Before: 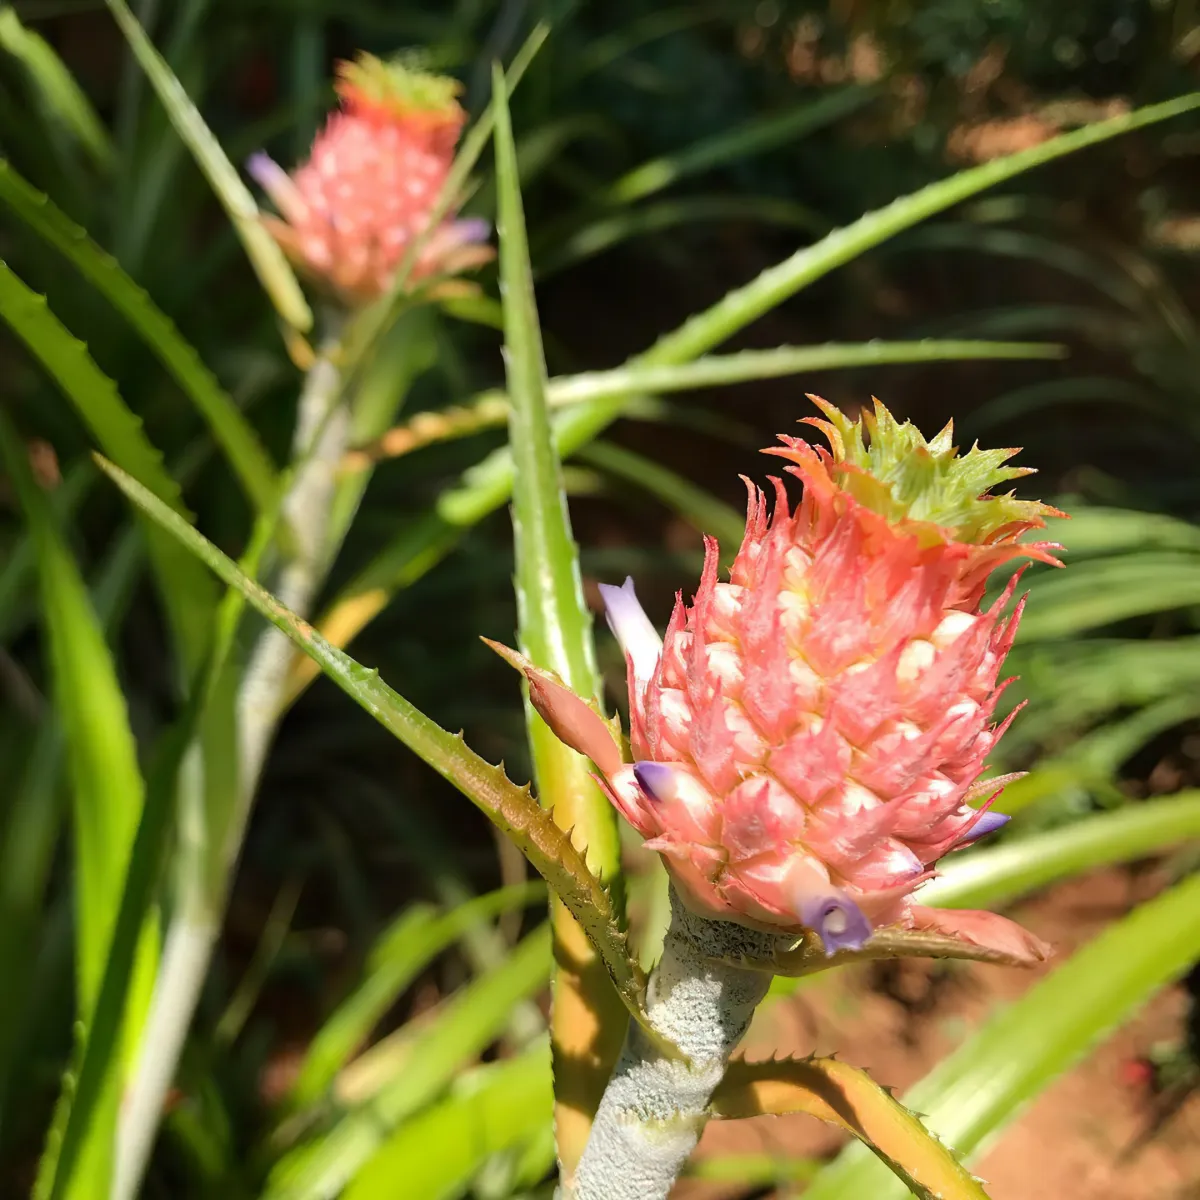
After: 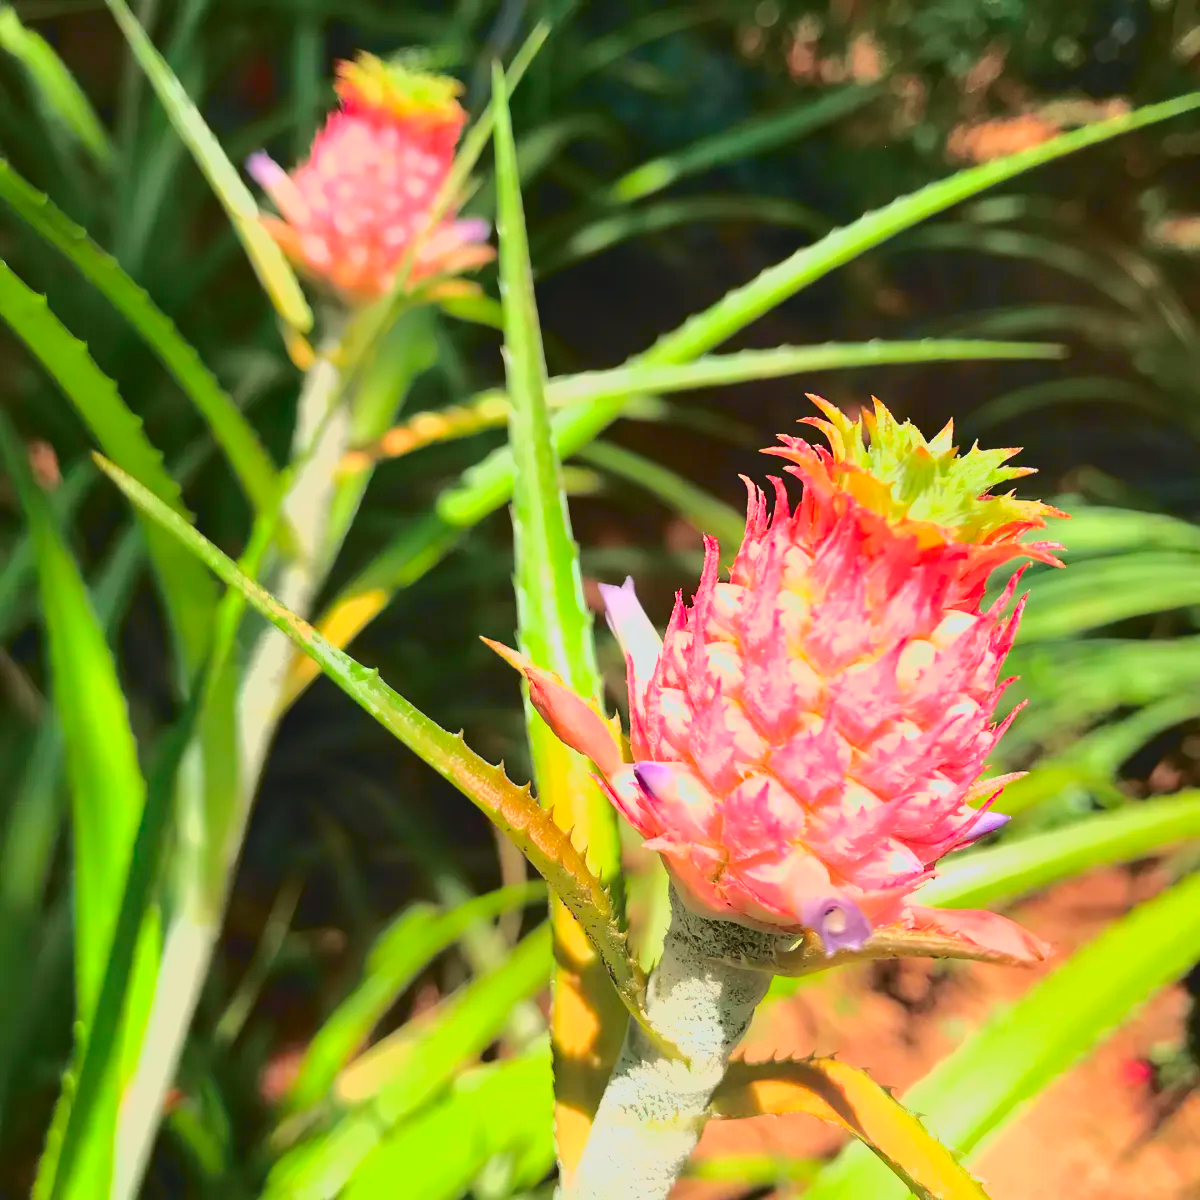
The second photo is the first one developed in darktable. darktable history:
lowpass: radius 0.1, contrast 0.85, saturation 1.1, unbound 0
exposure: black level correction 0, exposure 1 EV, compensate exposure bias true, compensate highlight preservation false
tone curve: curves: ch0 [(0, 0.003) (0.211, 0.174) (0.482, 0.519) (0.843, 0.821) (0.992, 0.971)]; ch1 [(0, 0) (0.276, 0.206) (0.393, 0.364) (0.482, 0.477) (0.506, 0.5) (0.523, 0.523) (0.572, 0.592) (0.635, 0.665) (0.695, 0.759) (1, 1)]; ch2 [(0, 0) (0.438, 0.456) (0.498, 0.497) (0.536, 0.527) (0.562, 0.584) (0.619, 0.602) (0.698, 0.698) (1, 1)], color space Lab, independent channels, preserve colors none
